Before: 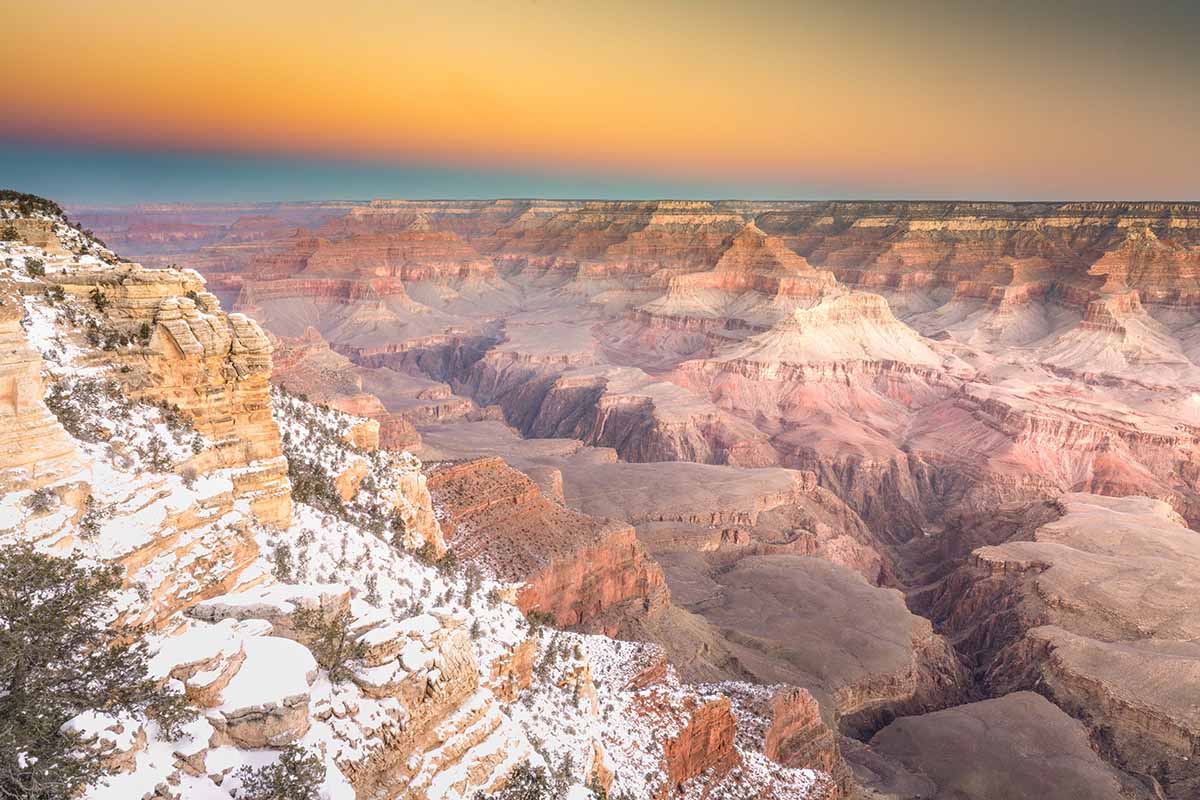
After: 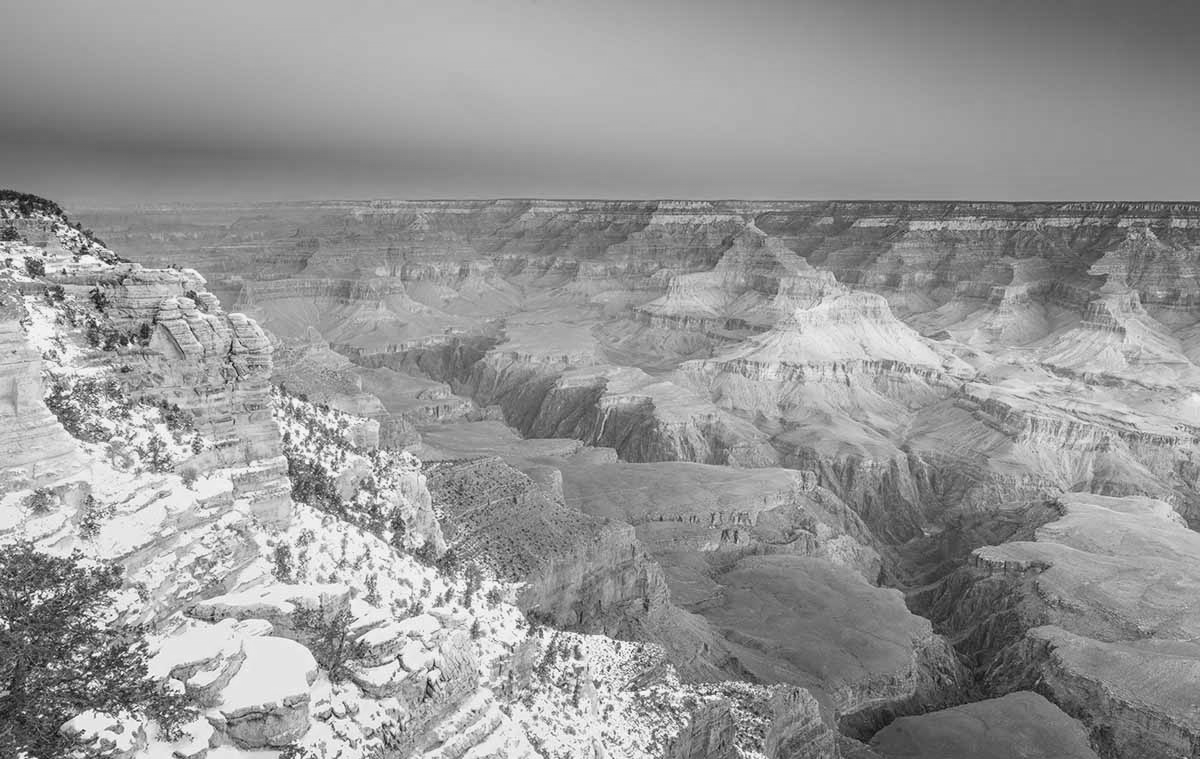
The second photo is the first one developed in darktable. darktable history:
color calibration: output gray [0.21, 0.42, 0.37, 0], gray › normalize channels true, illuminant same as pipeline (D50), adaptation XYZ, x 0.346, y 0.359, gamut compression 0
crop and rotate: top 0%, bottom 5.097%
